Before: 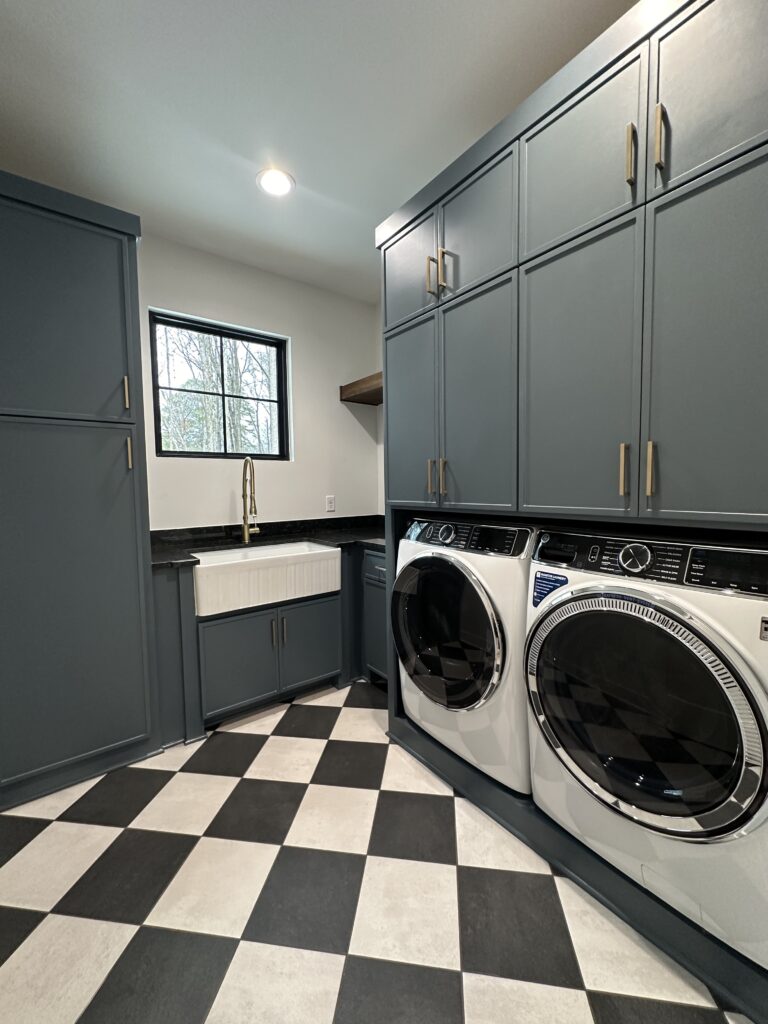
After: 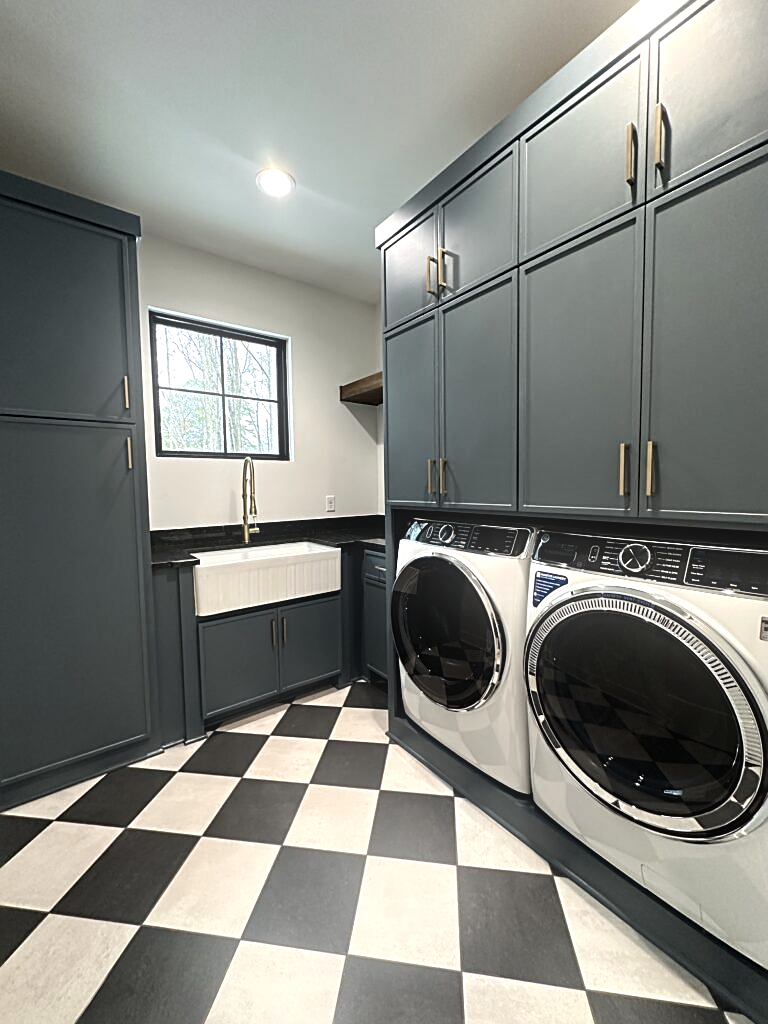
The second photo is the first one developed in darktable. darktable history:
sharpen: on, module defaults
tone equalizer: -8 EV -0.417 EV, -7 EV -0.389 EV, -6 EV -0.333 EV, -5 EV -0.222 EV, -3 EV 0.222 EV, -2 EV 0.333 EV, -1 EV 0.389 EV, +0 EV 0.417 EV, edges refinement/feathering 500, mask exposure compensation -1.57 EV, preserve details no
rgb levels: preserve colors max RGB
bloom: size 9%, threshold 100%, strength 7%
